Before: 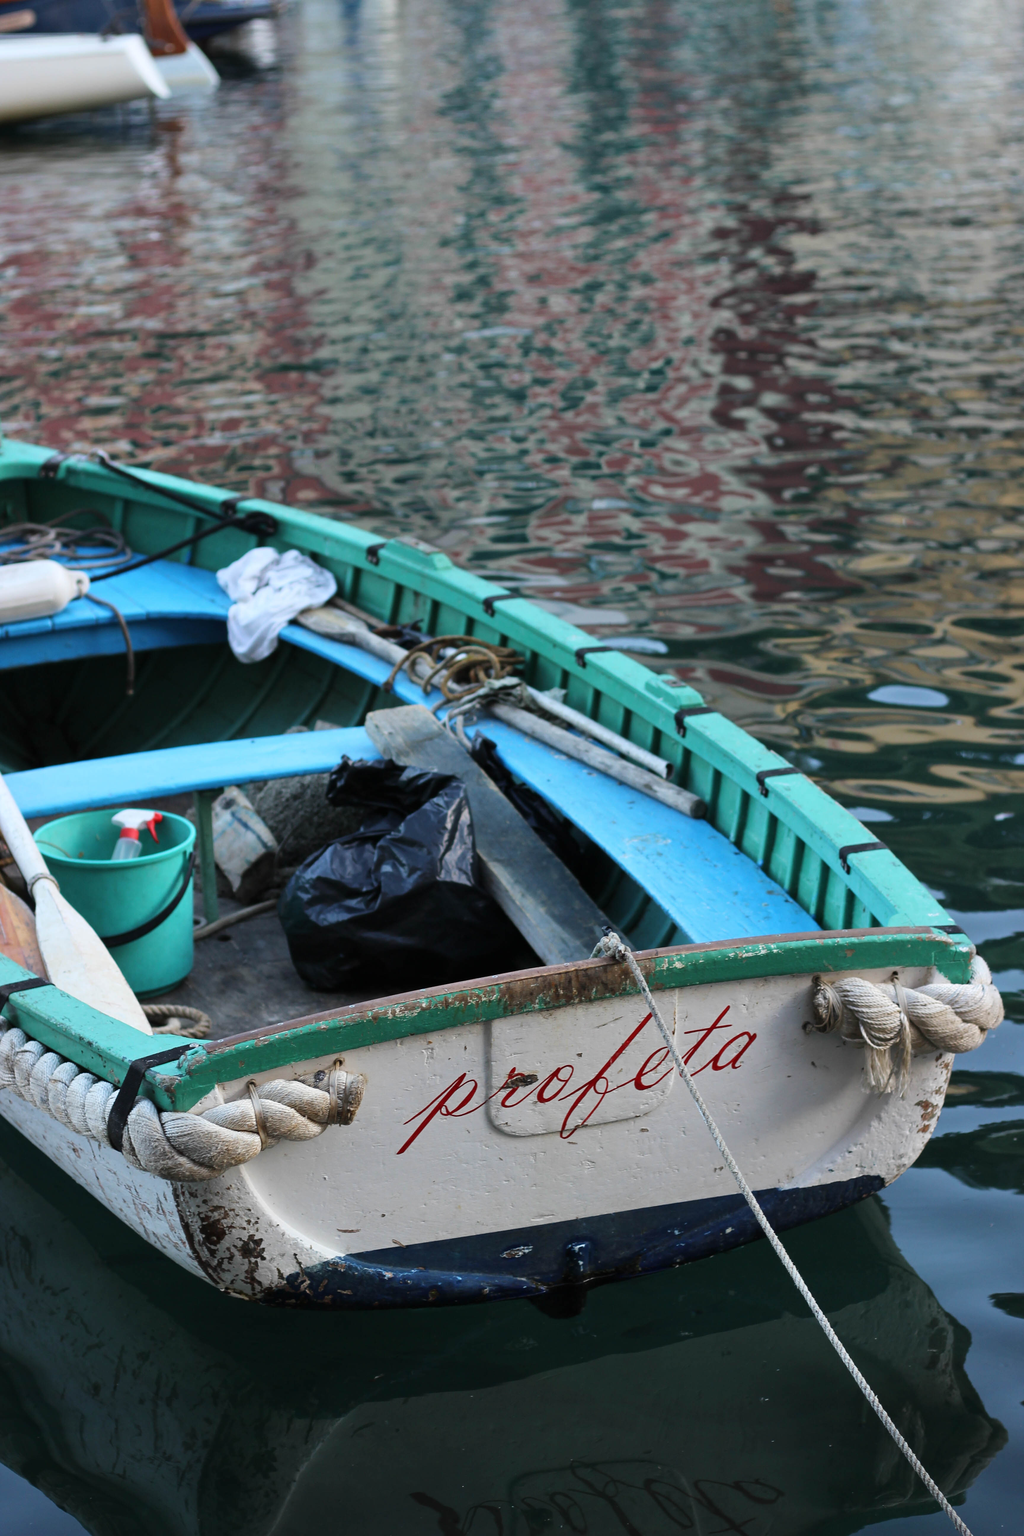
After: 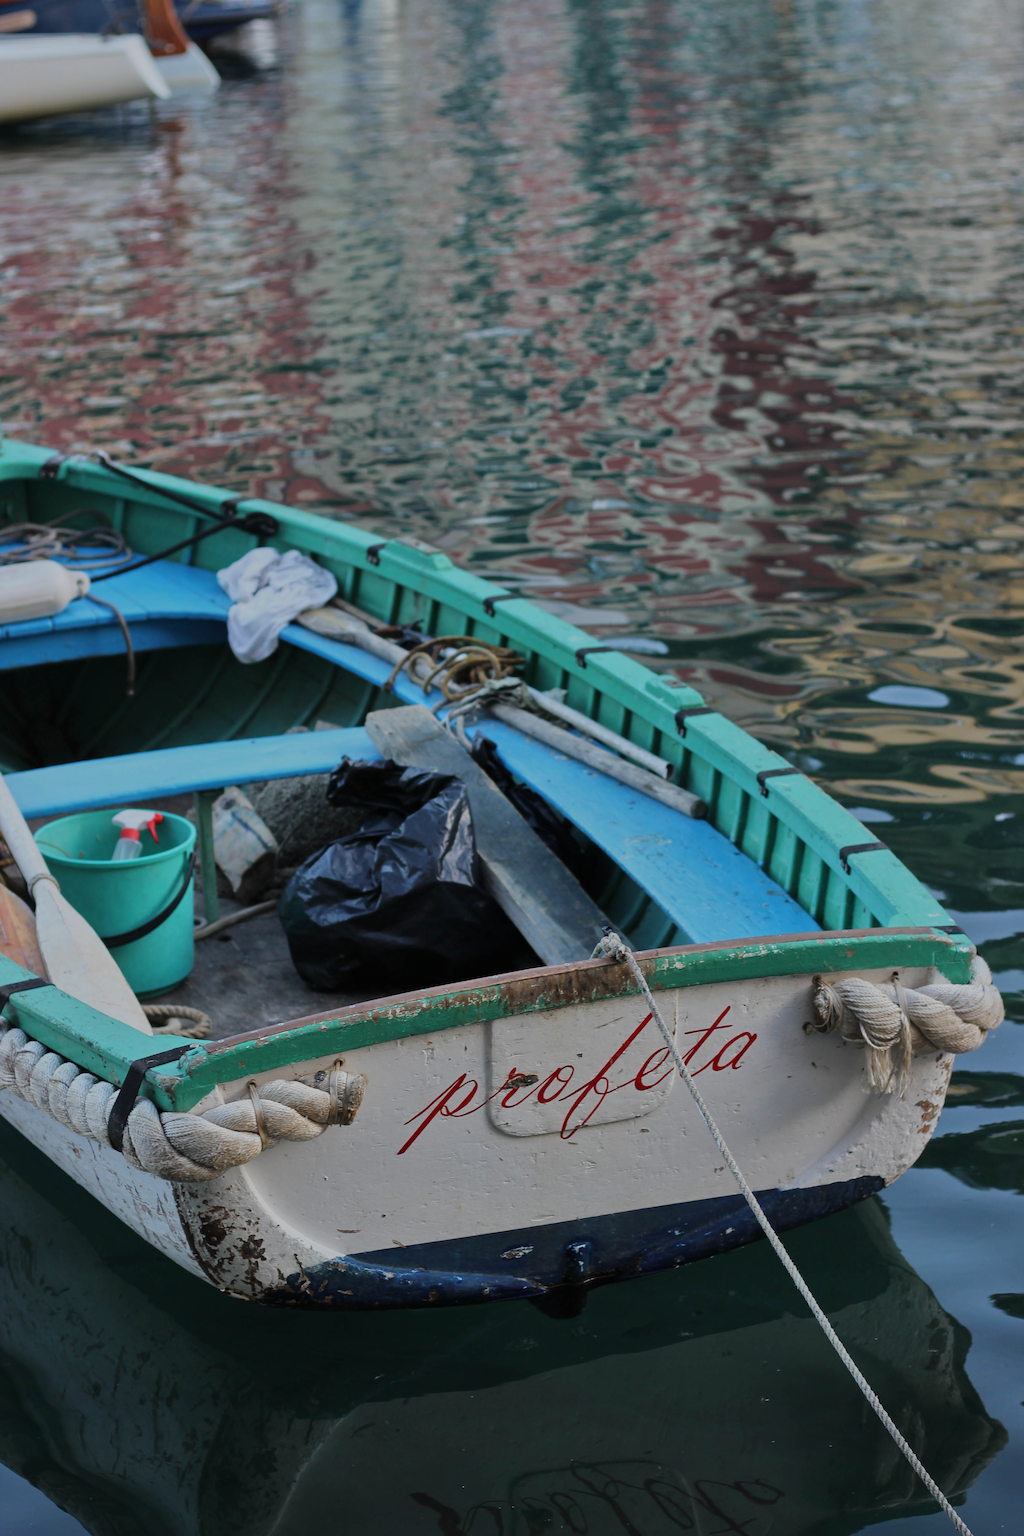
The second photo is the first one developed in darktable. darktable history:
tone equalizer "reduce highlights": -8 EV -0.002 EV, -7 EV 0.005 EV, -6 EV -0.008 EV, -5 EV 0.007 EV, -4 EV -0.042 EV, -3 EV -0.233 EV, -2 EV -0.662 EV, -1 EV -0.983 EV, +0 EV -0.969 EV, smoothing diameter 2%, edges refinement/feathering 20, mask exposure compensation -1.57 EV, filter diffusion 5
